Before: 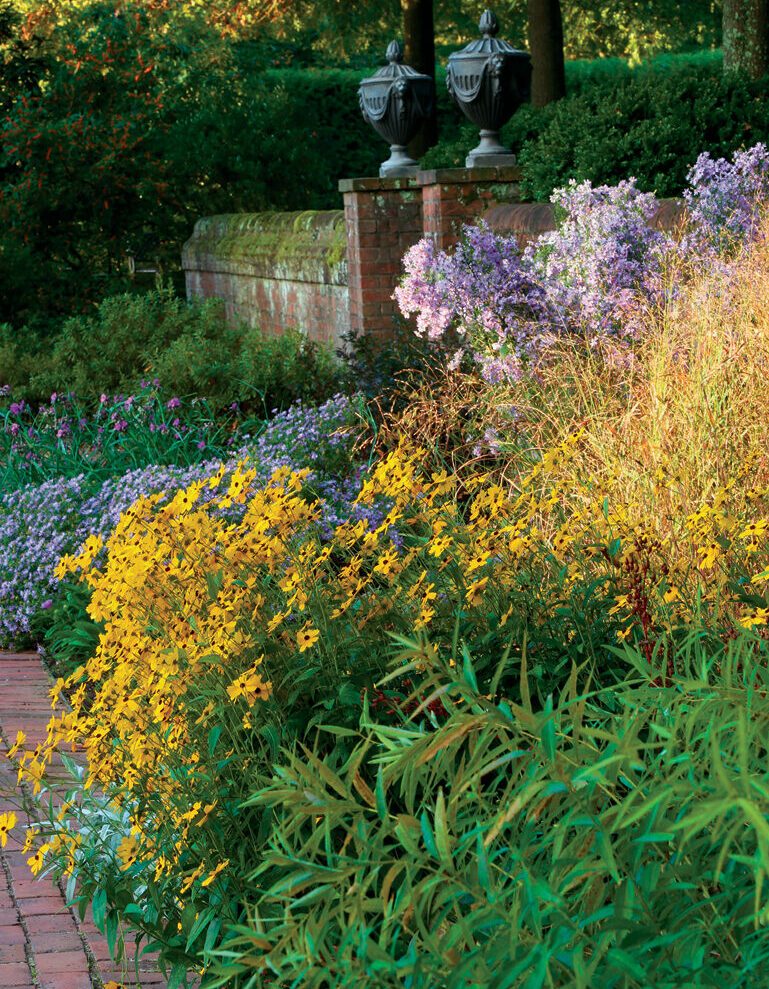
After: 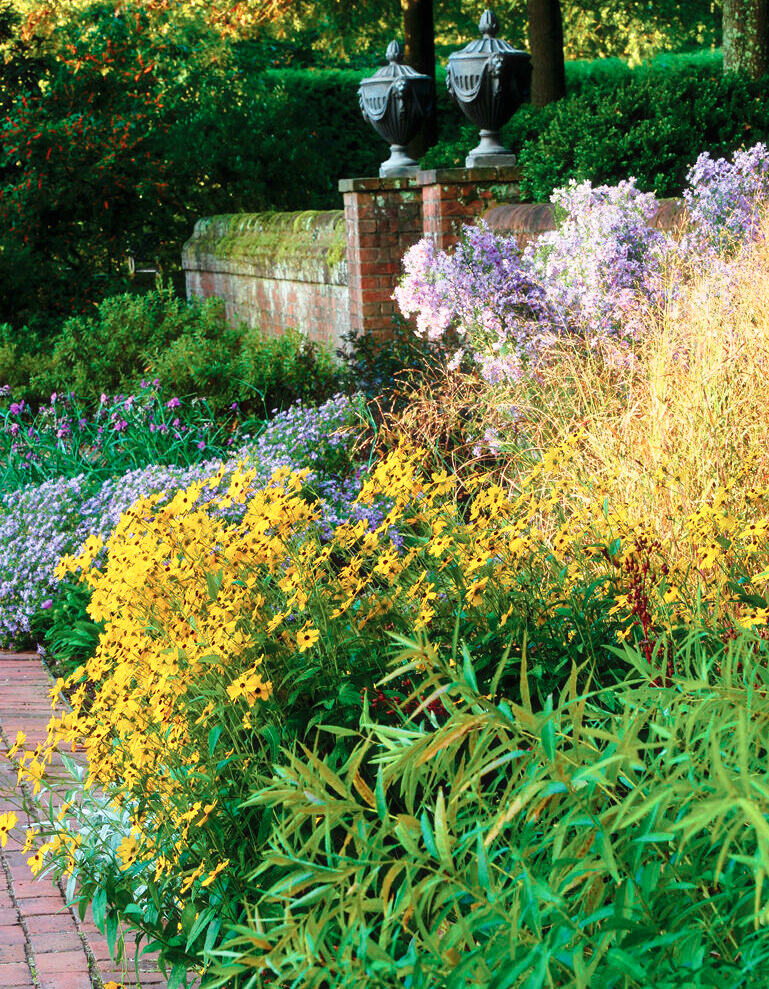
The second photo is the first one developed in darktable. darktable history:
shadows and highlights: shadows 37.27, highlights -28.18, soften with gaussian
white balance: emerald 1
base curve: curves: ch0 [(0, 0) (0.028, 0.03) (0.121, 0.232) (0.46, 0.748) (0.859, 0.968) (1, 1)], preserve colors none
haze removal: strength -0.05
